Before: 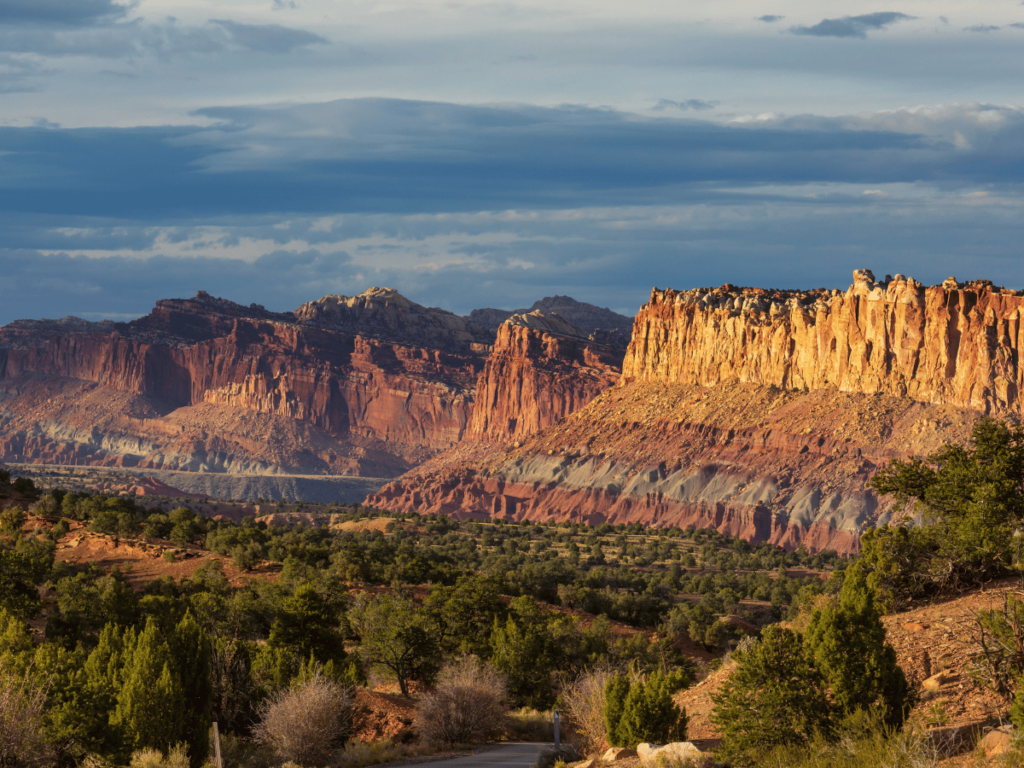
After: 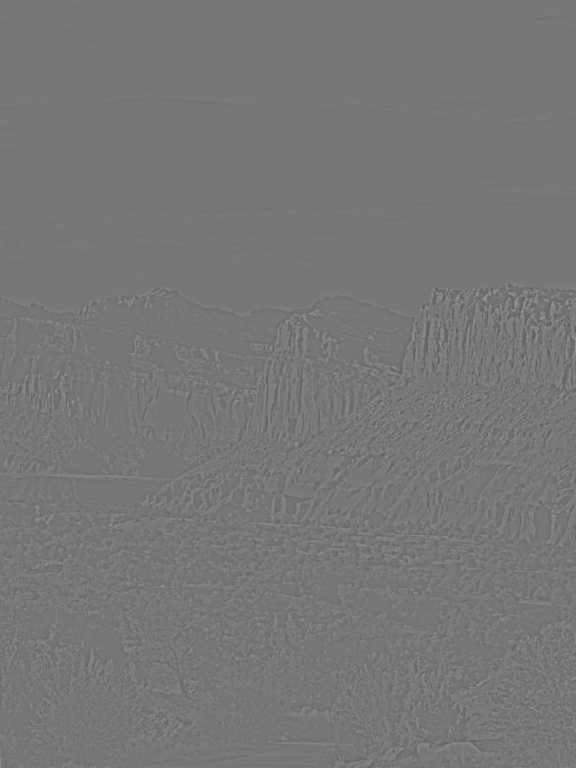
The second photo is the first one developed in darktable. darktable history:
color balance: contrast fulcrum 17.78%
crop: left 21.496%, right 22.254%
highpass: sharpness 5.84%, contrast boost 8.44%
